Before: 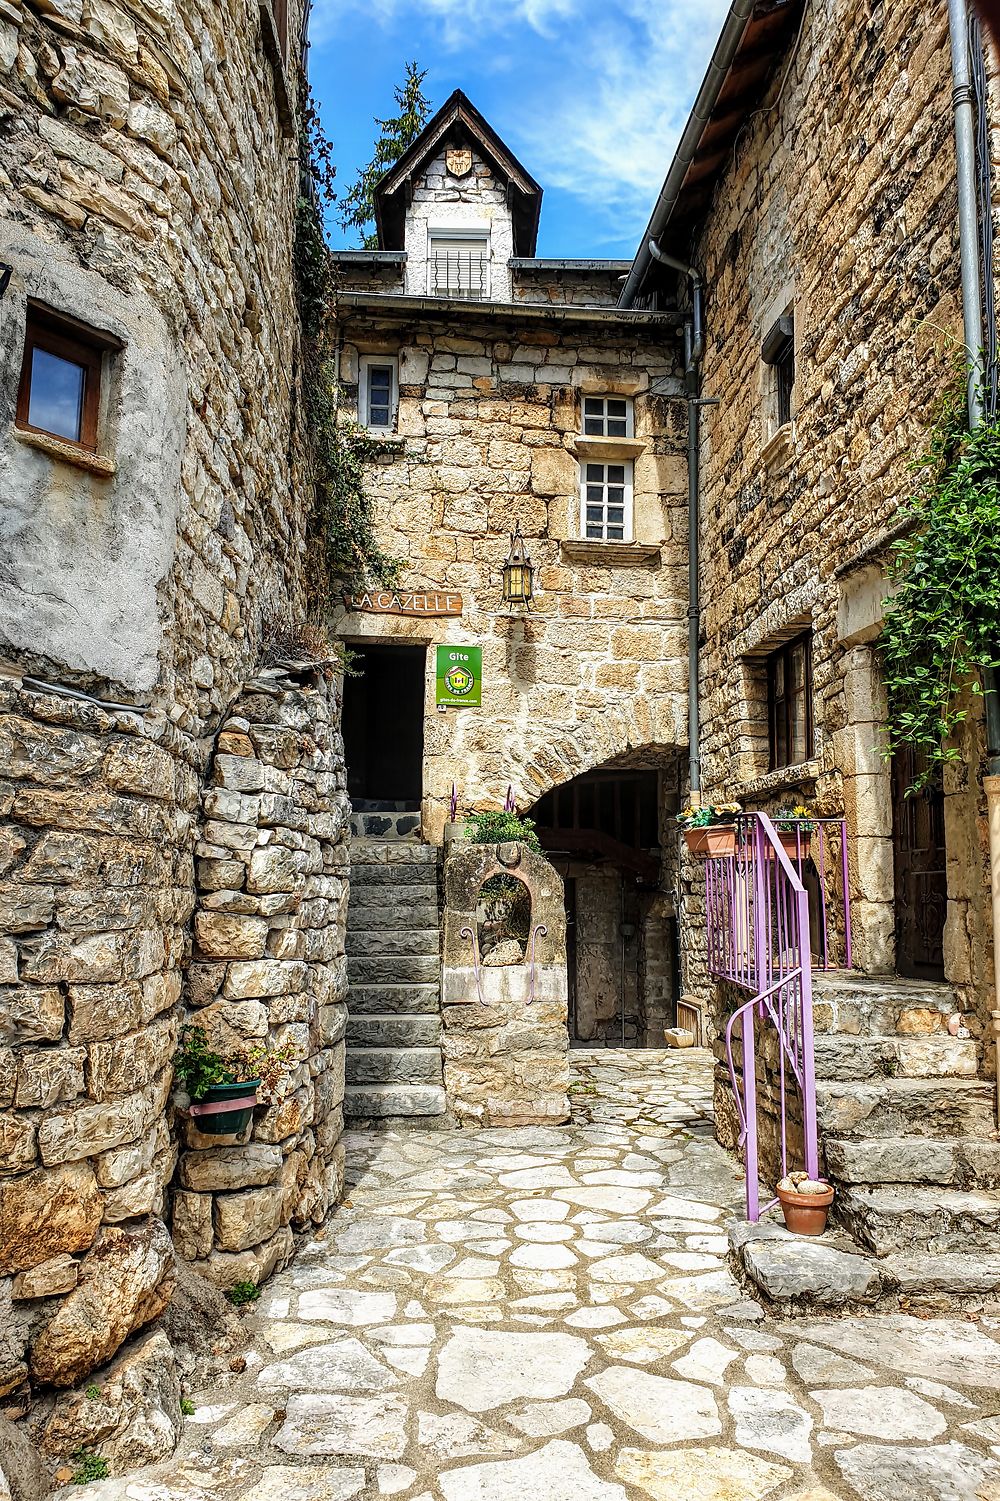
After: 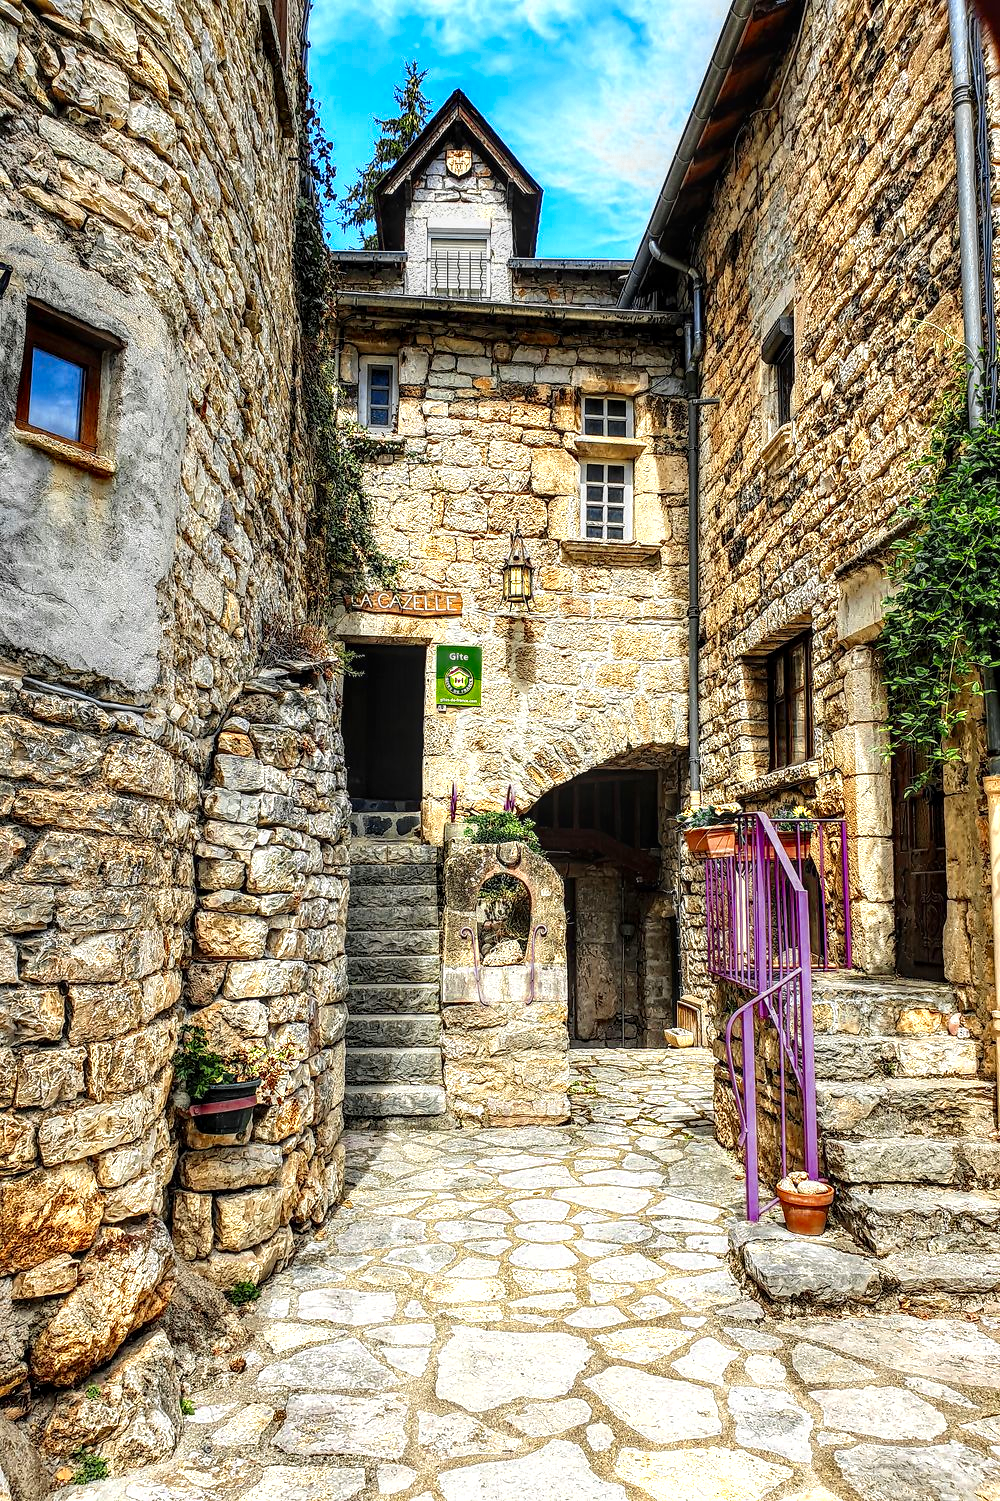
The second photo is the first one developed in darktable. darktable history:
color zones: curves: ch0 [(0.004, 0.305) (0.261, 0.623) (0.389, 0.399) (0.708, 0.571) (0.947, 0.34)]; ch1 [(0.025, 0.645) (0.229, 0.584) (0.326, 0.551) (0.484, 0.262) (0.757, 0.643)], mix 101.92%
local contrast: on, module defaults
